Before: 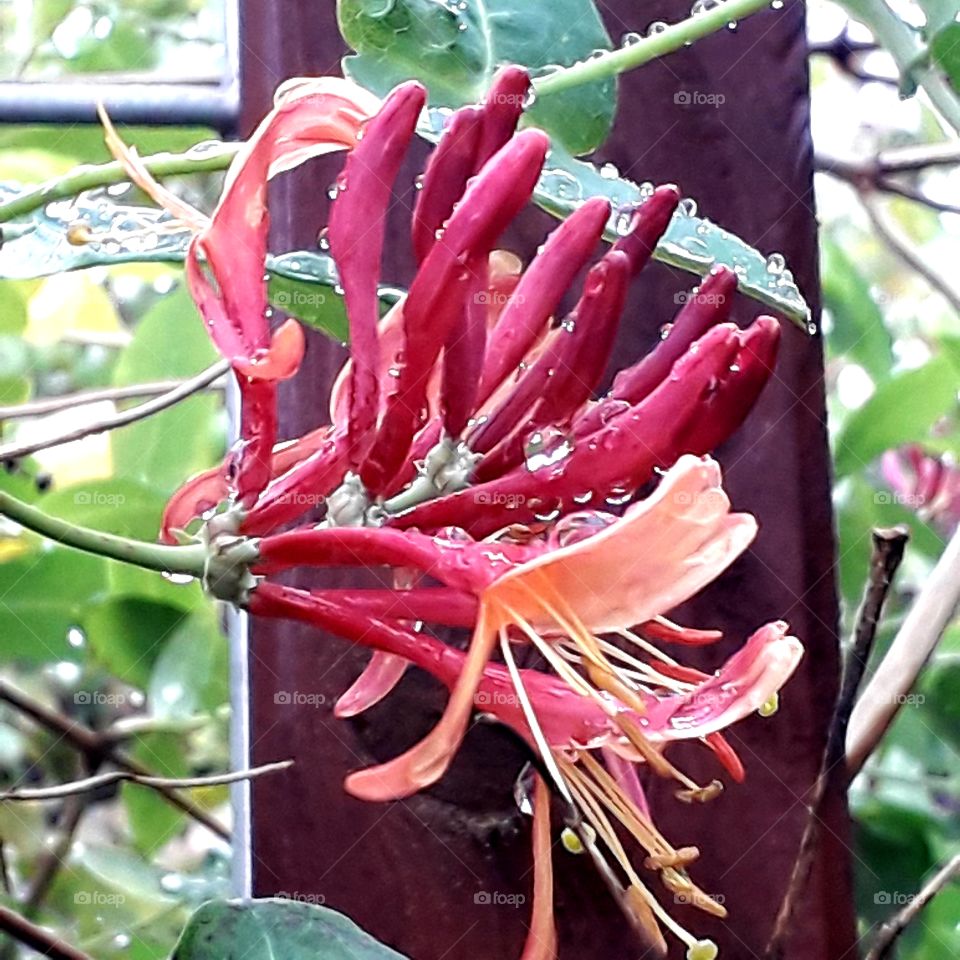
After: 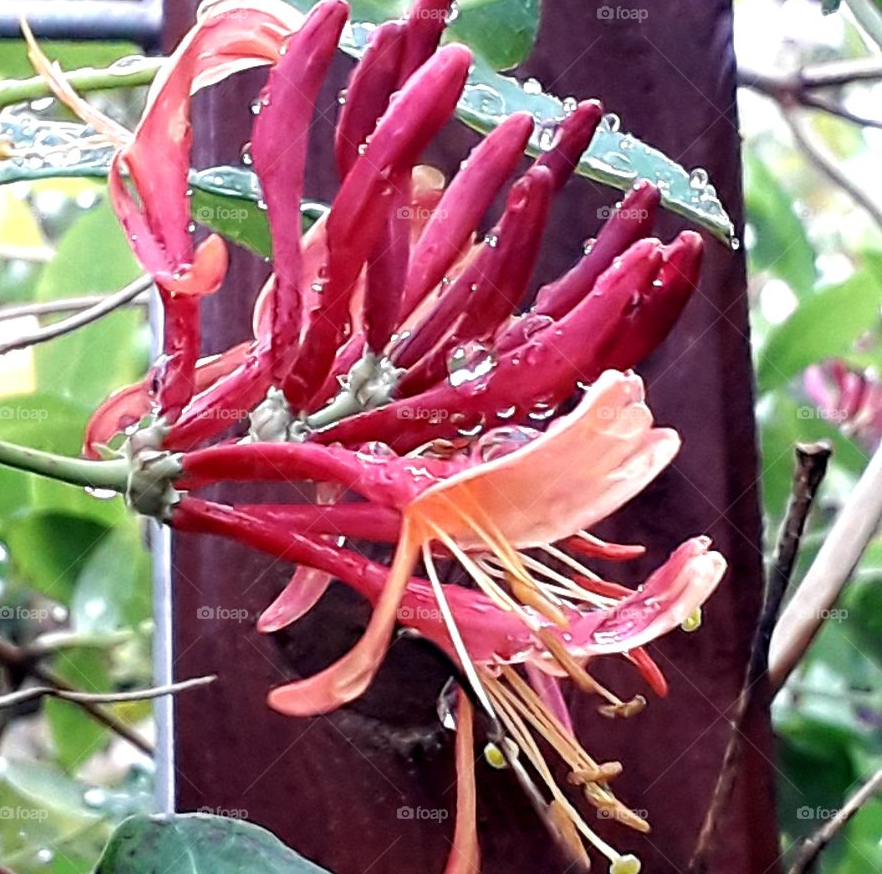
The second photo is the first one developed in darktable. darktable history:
crop and rotate: left 8.026%, top 8.906%
